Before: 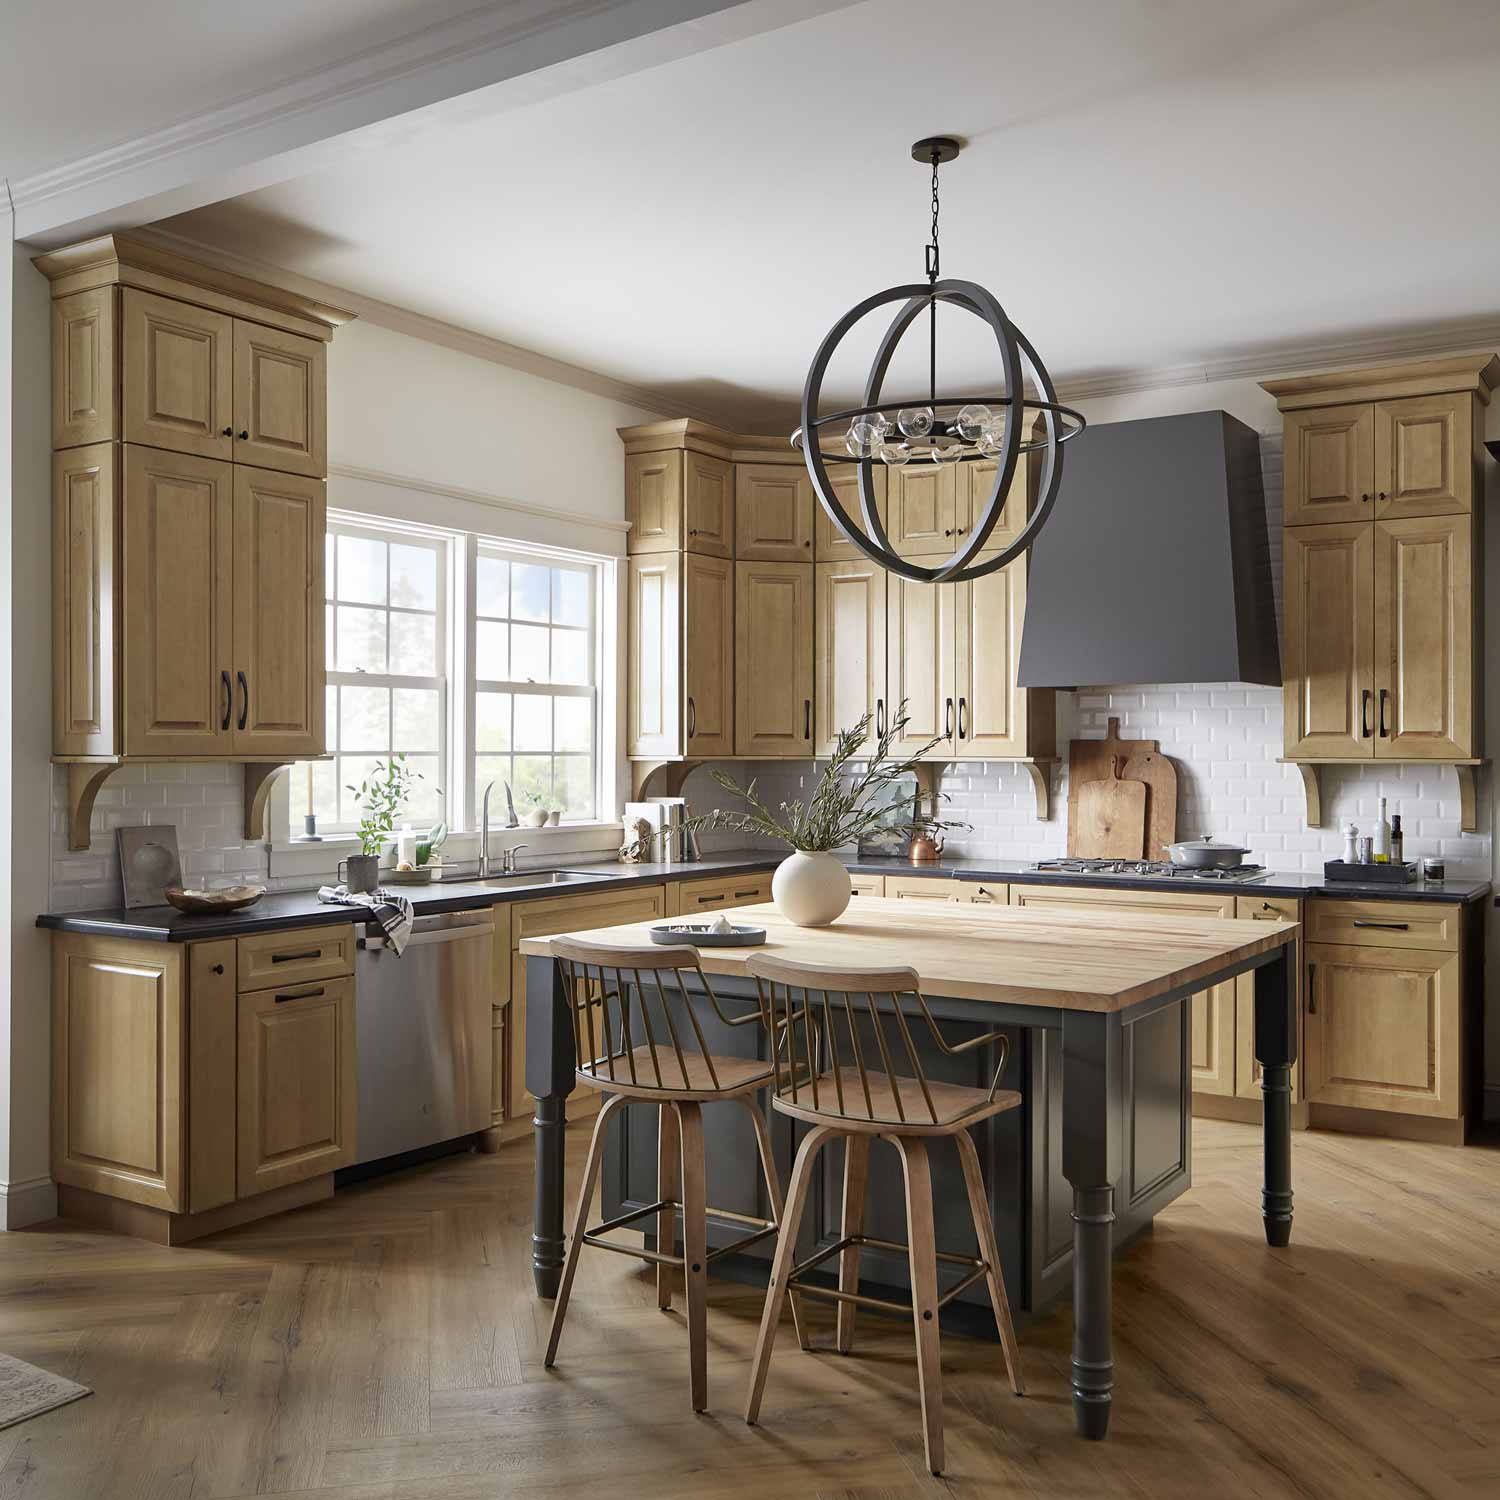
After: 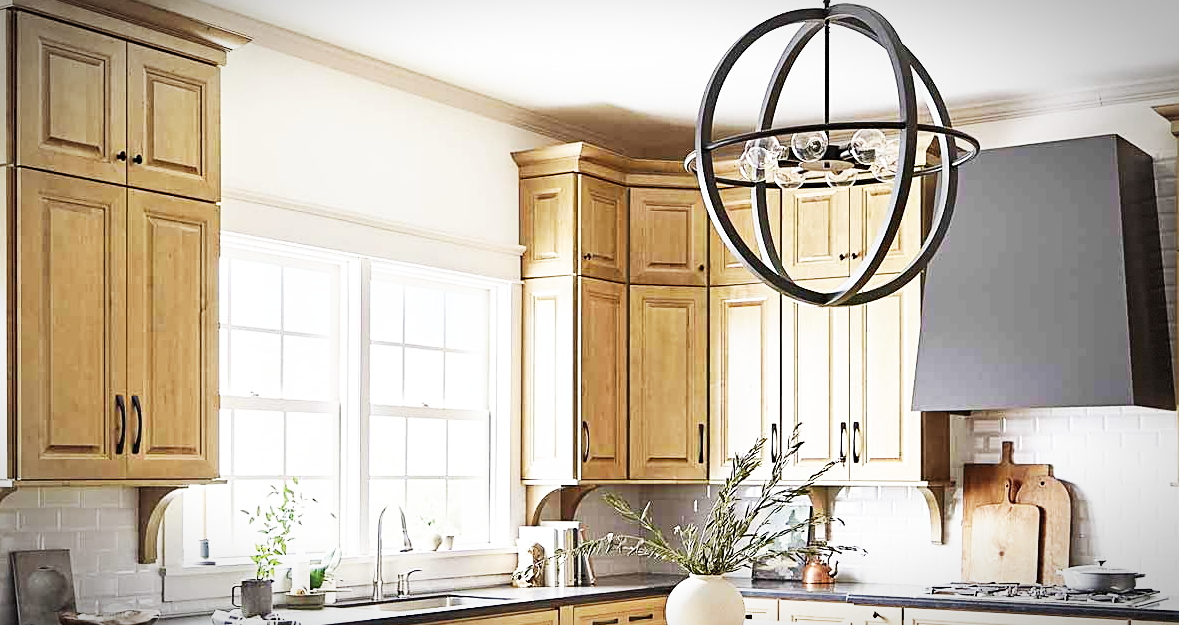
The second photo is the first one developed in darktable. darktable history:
crop: left 7.131%, top 18.406%, right 14.254%, bottom 39.881%
vignetting: fall-off start 81.17%, fall-off radius 62.21%, automatic ratio true, width/height ratio 1.414, dithering 8-bit output, unbound false
base curve: curves: ch0 [(0, 0) (0.007, 0.004) (0.027, 0.03) (0.046, 0.07) (0.207, 0.54) (0.442, 0.872) (0.673, 0.972) (1, 1)], preserve colors none
exposure: compensate highlight preservation false
sharpen: on, module defaults
